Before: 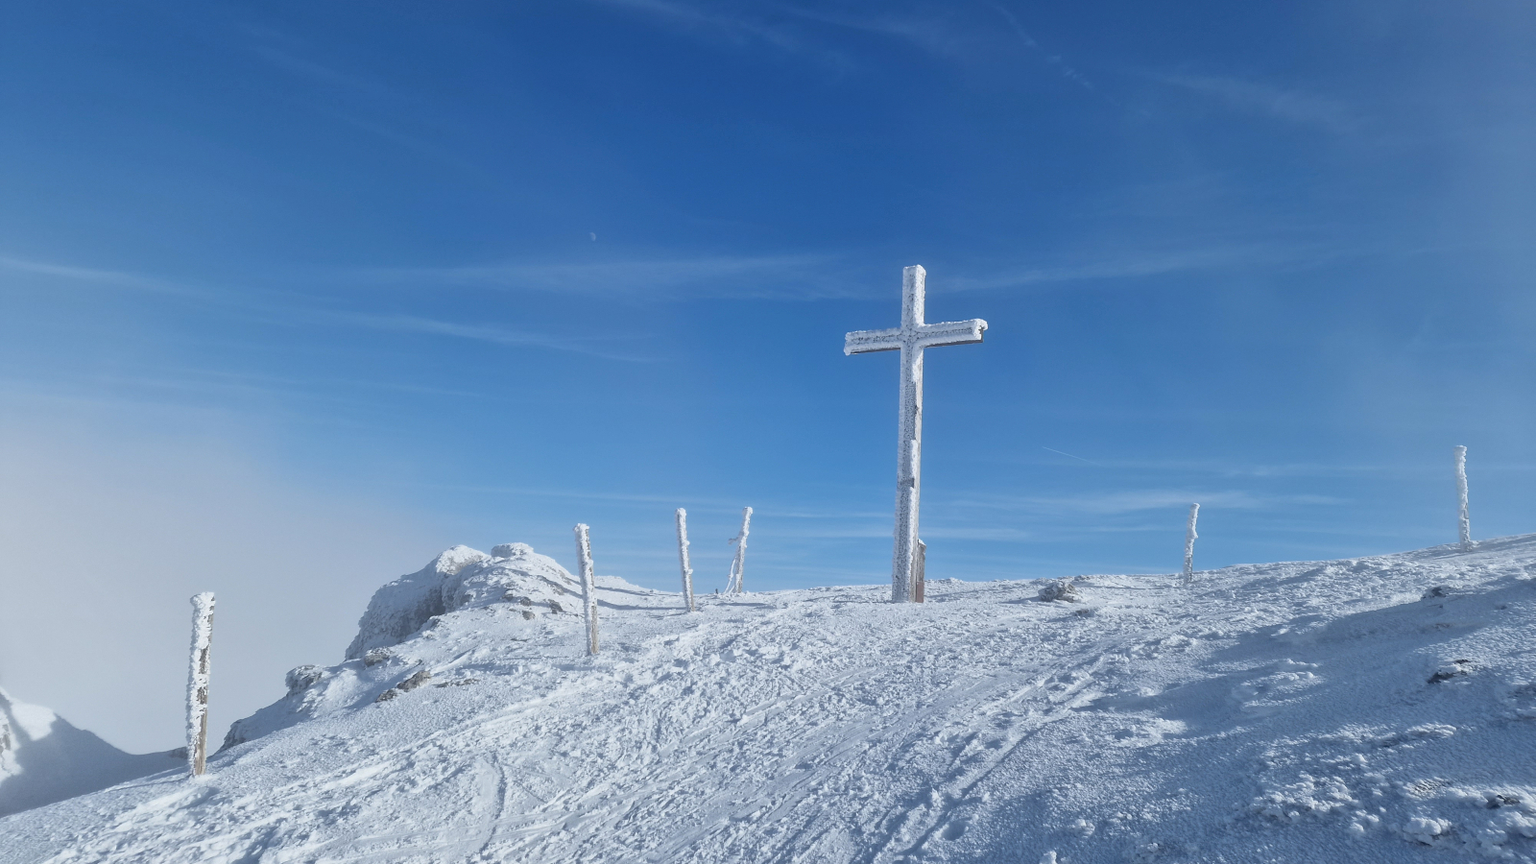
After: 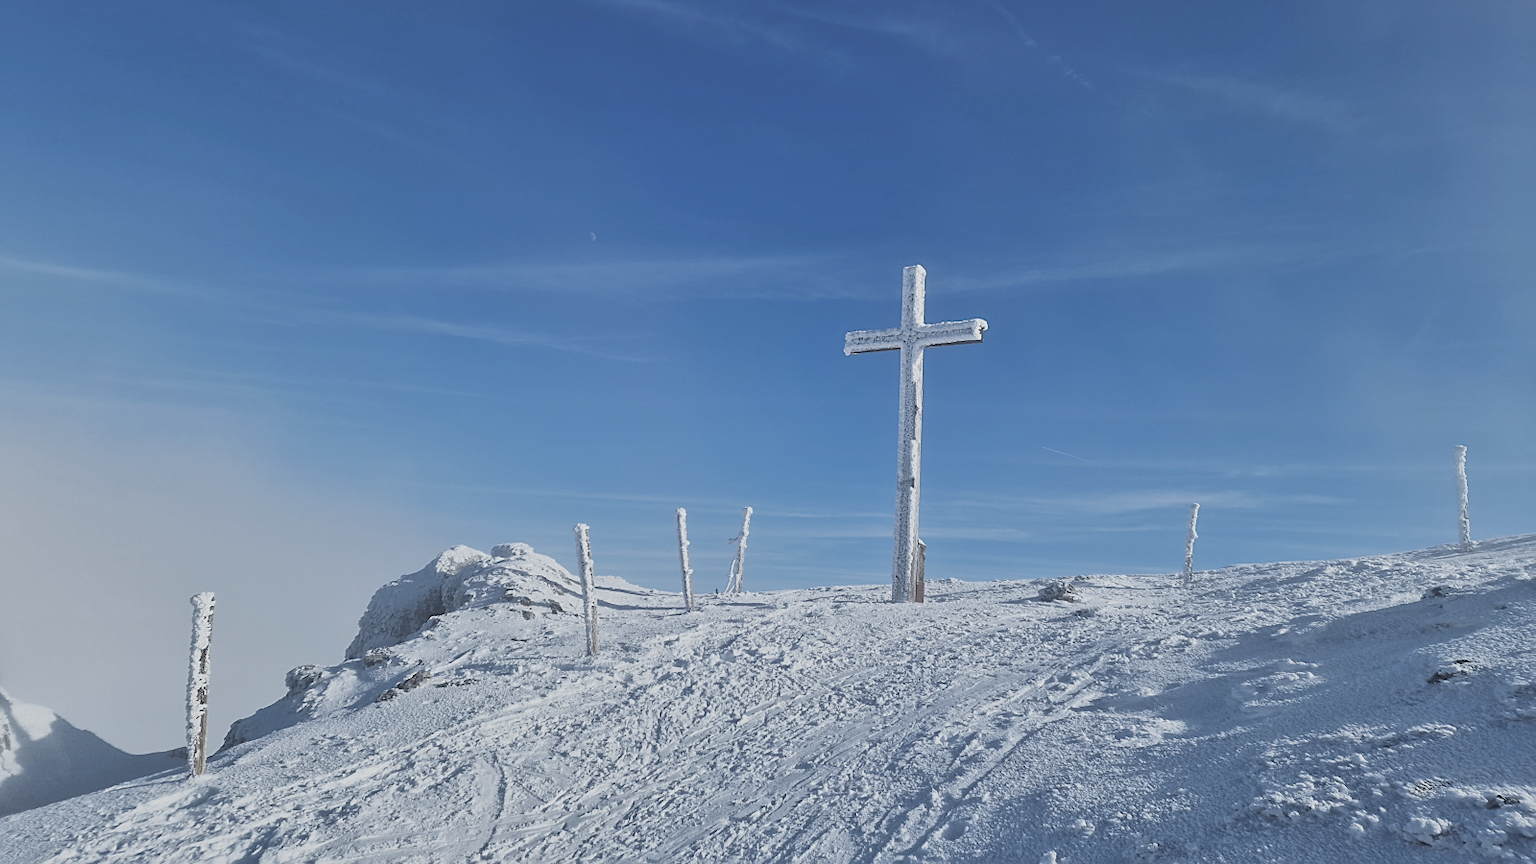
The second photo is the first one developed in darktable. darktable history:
exposure: black level correction -0.028, compensate highlight preservation false
filmic rgb: middle gray luminance 21.73%, black relative exposure -14 EV, white relative exposure 2.96 EV, threshold 6 EV, target black luminance 0%, hardness 8.81, latitude 59.69%, contrast 1.208, highlights saturation mix 5%, shadows ↔ highlights balance 41.6%, add noise in highlights 0, color science v3 (2019), use custom middle-gray values true, iterations of high-quality reconstruction 0, contrast in highlights soft, enable highlight reconstruction true
sharpen: on, module defaults
shadows and highlights: shadows color adjustment 97.66%, soften with gaussian
